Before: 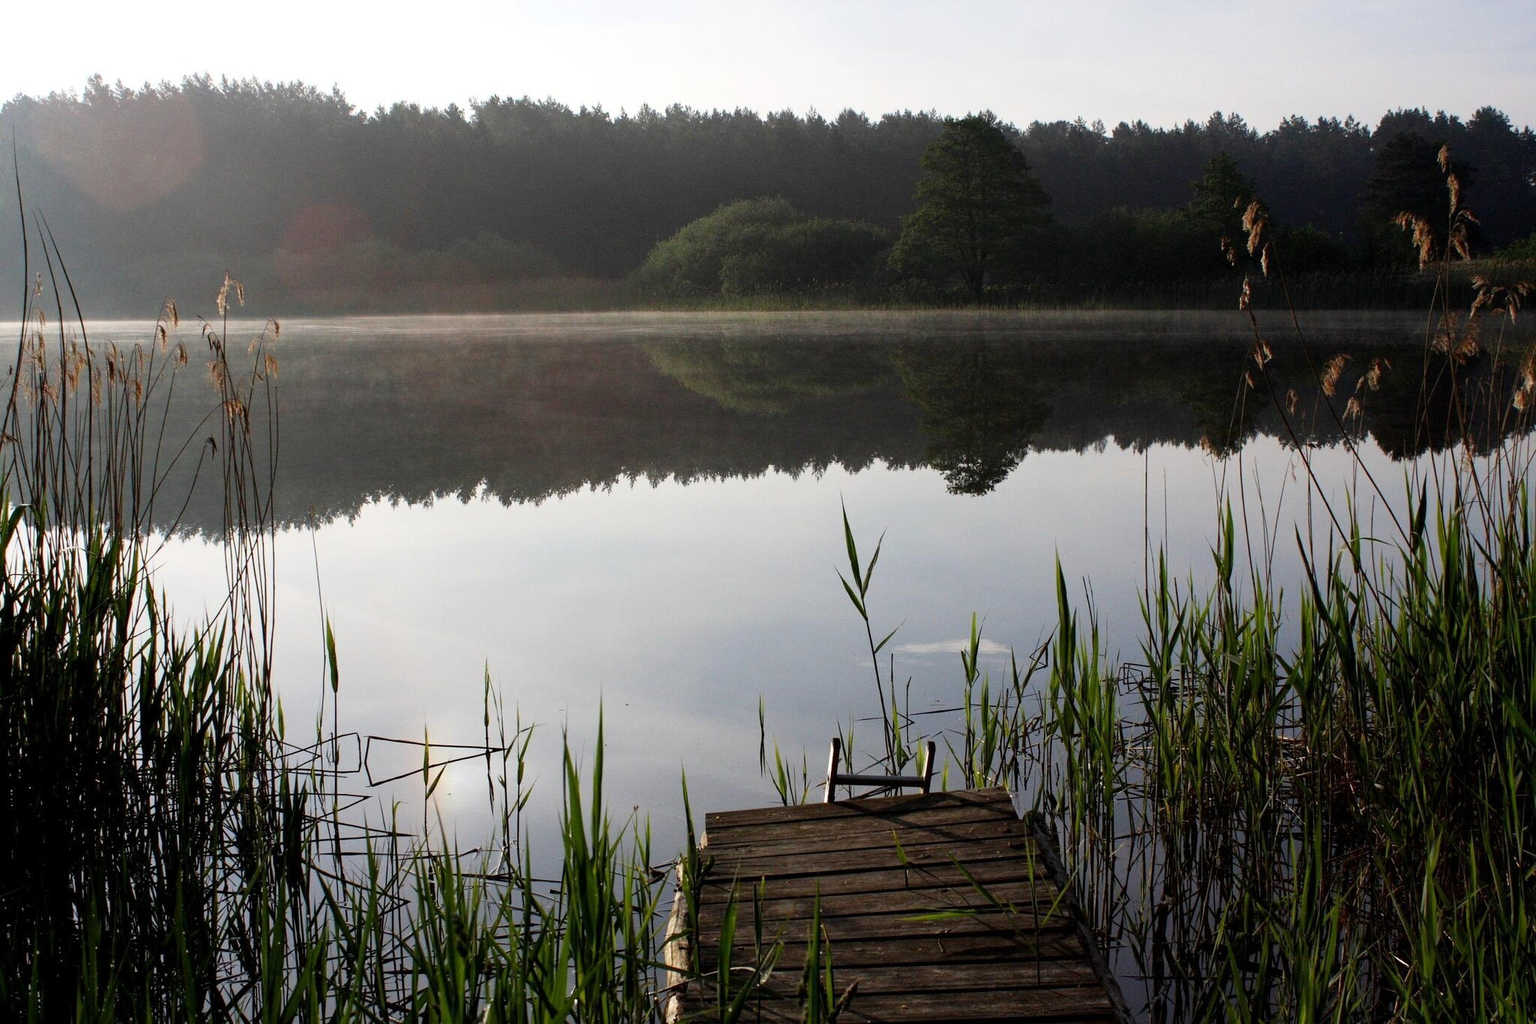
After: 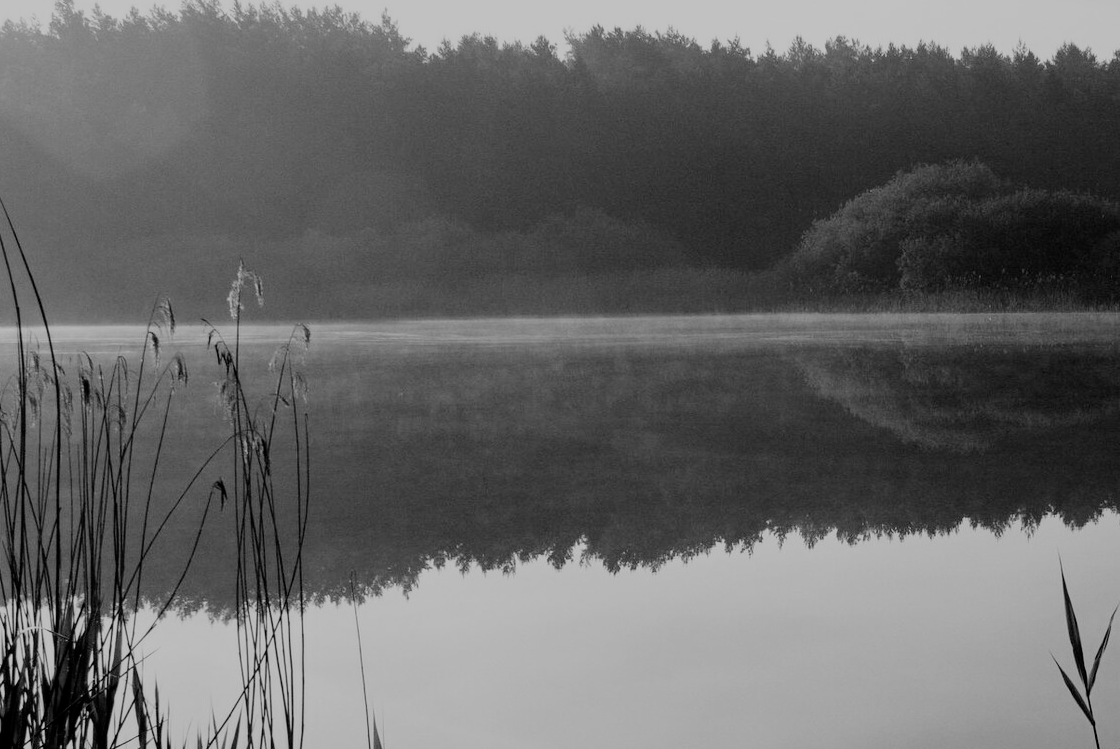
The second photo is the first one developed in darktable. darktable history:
filmic rgb: black relative exposure -7.65 EV, white relative exposure 4.56 EV, hardness 3.61
monochrome: a 26.22, b 42.67, size 0.8
color balance rgb: perceptual saturation grading › global saturation 20%, perceptual saturation grading › highlights -25%, perceptual saturation grading › shadows 50.52%, global vibrance 40.24%
crop and rotate: left 3.047%, top 7.509%, right 42.236%, bottom 37.598%
